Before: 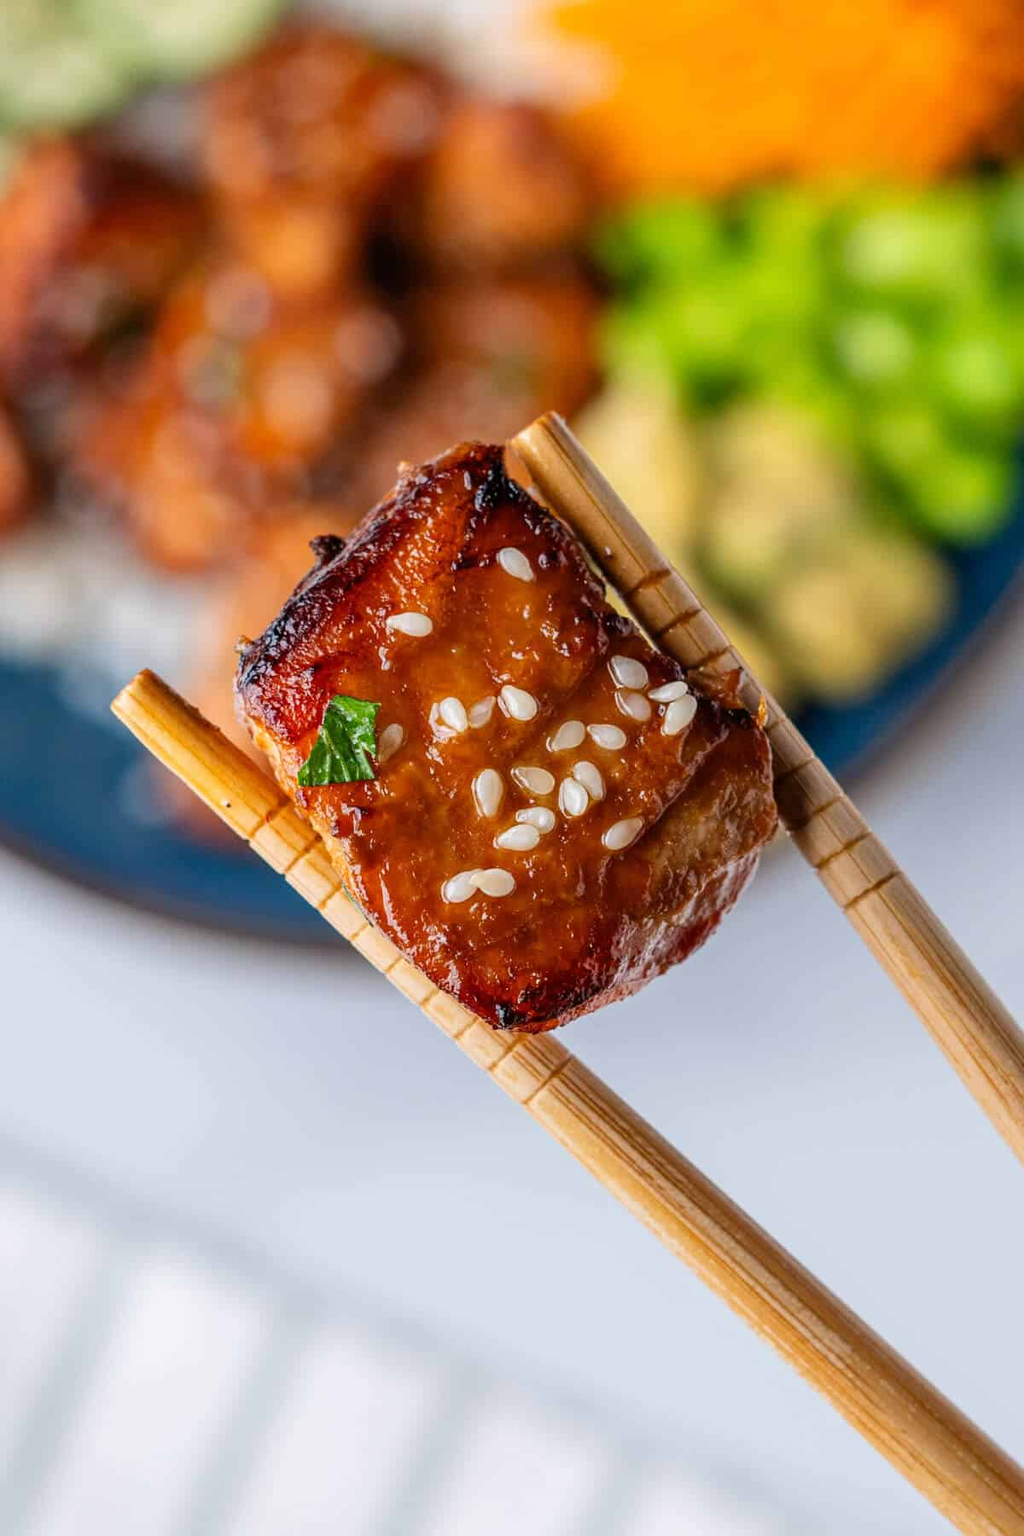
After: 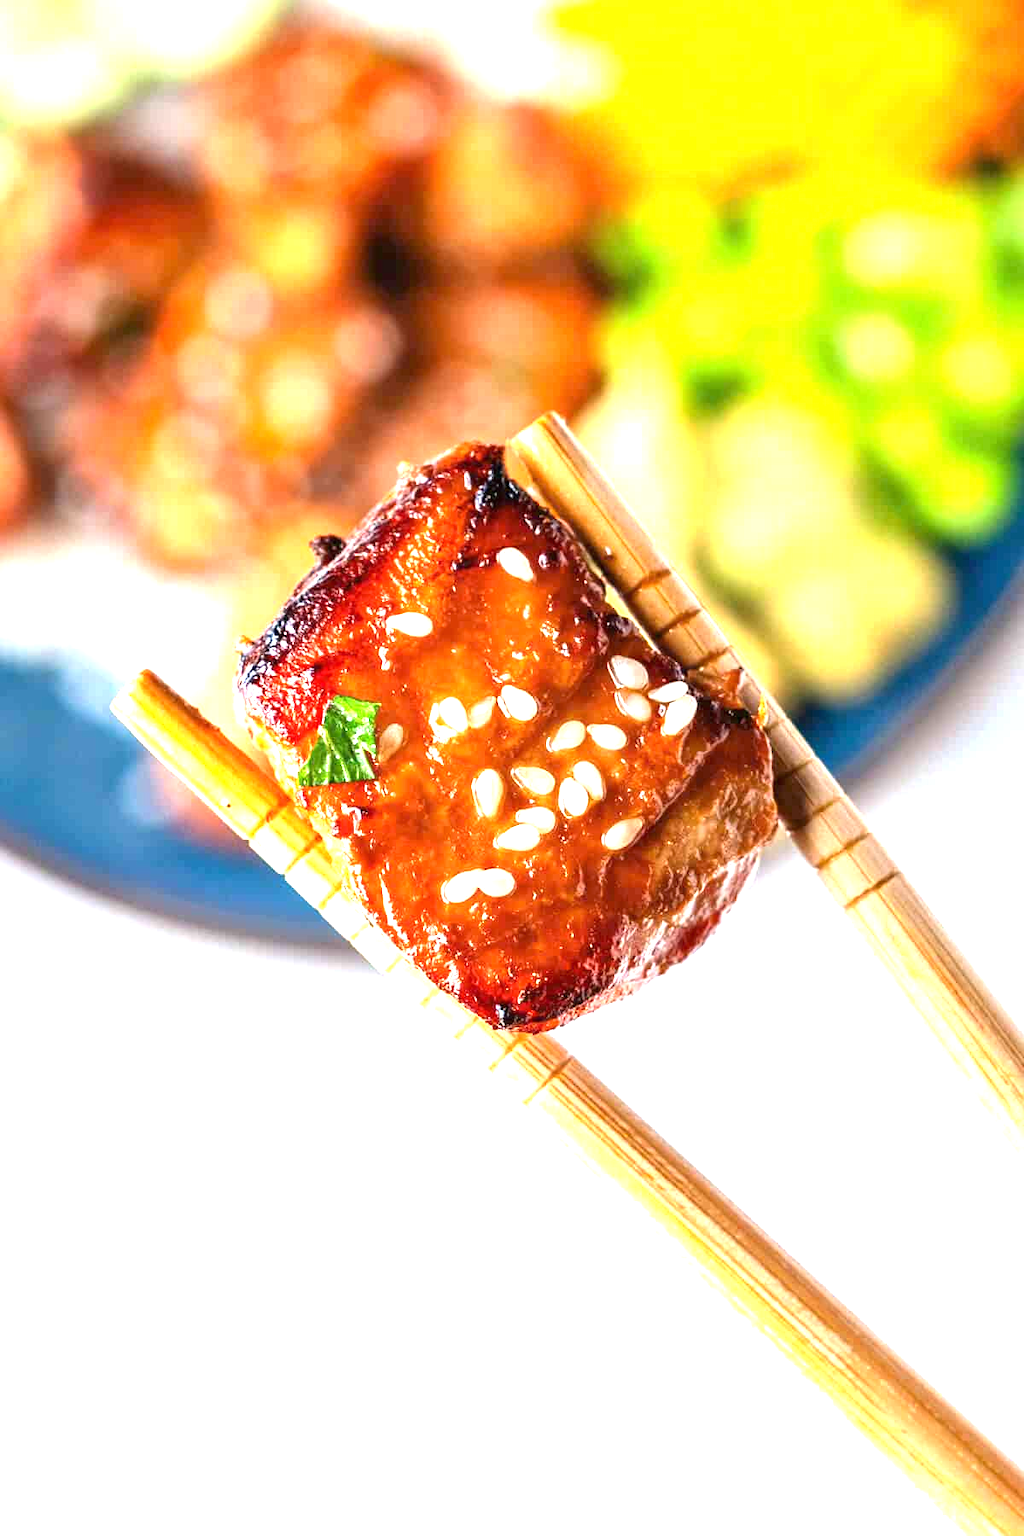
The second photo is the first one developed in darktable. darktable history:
exposure: black level correction 0, exposure 1.76 EV, compensate highlight preservation false
